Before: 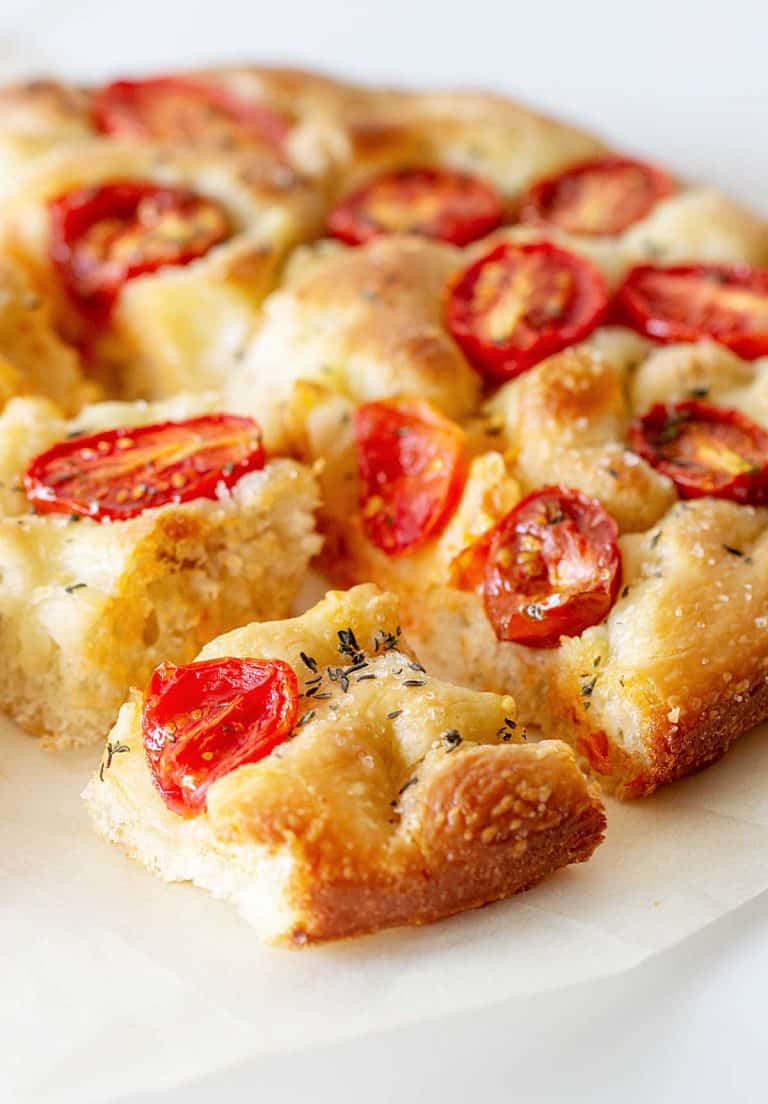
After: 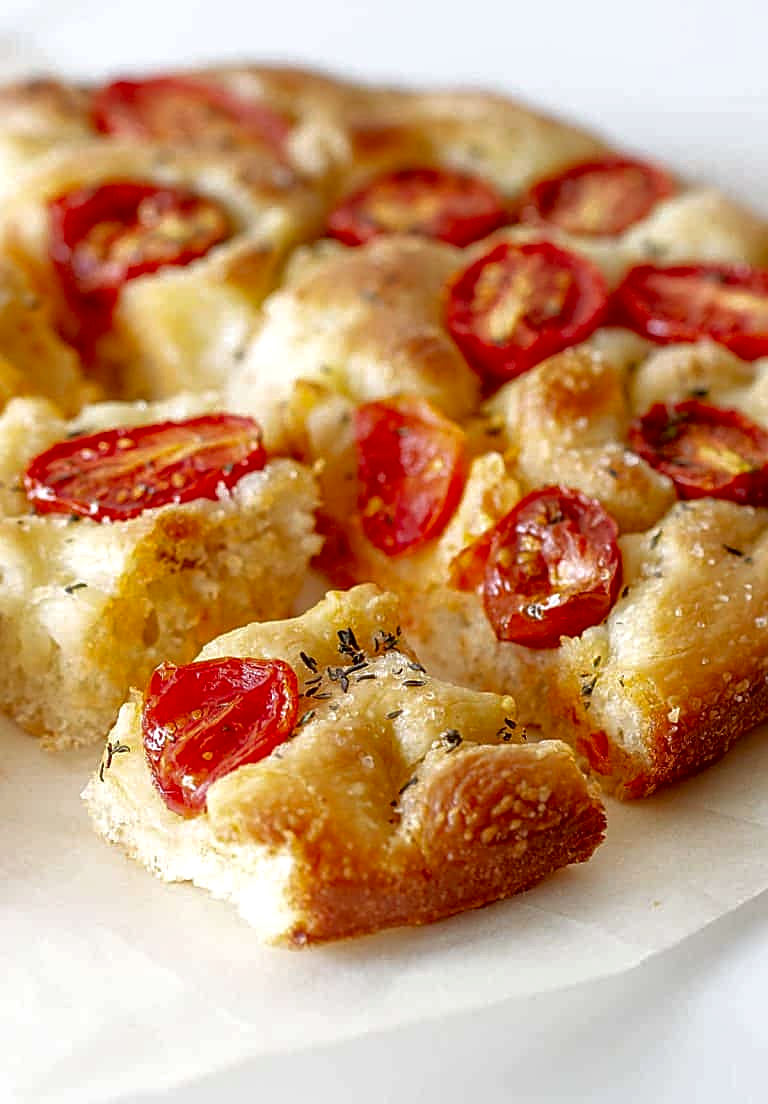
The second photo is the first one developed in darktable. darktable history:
exposure: black level correction 0.005, exposure 0.006 EV, compensate highlight preservation false
tone equalizer: -8 EV 0 EV, -7 EV 0.003 EV, -6 EV -0.005 EV, -5 EV -0.009 EV, -4 EV -0.059 EV, -3 EV -0.2 EV, -2 EV -0.237 EV, -1 EV 0.1 EV, +0 EV 0.319 EV, edges refinement/feathering 500, mask exposure compensation -1.57 EV, preserve details no
sharpen: amount 0.587
contrast brightness saturation: brightness -0.088
